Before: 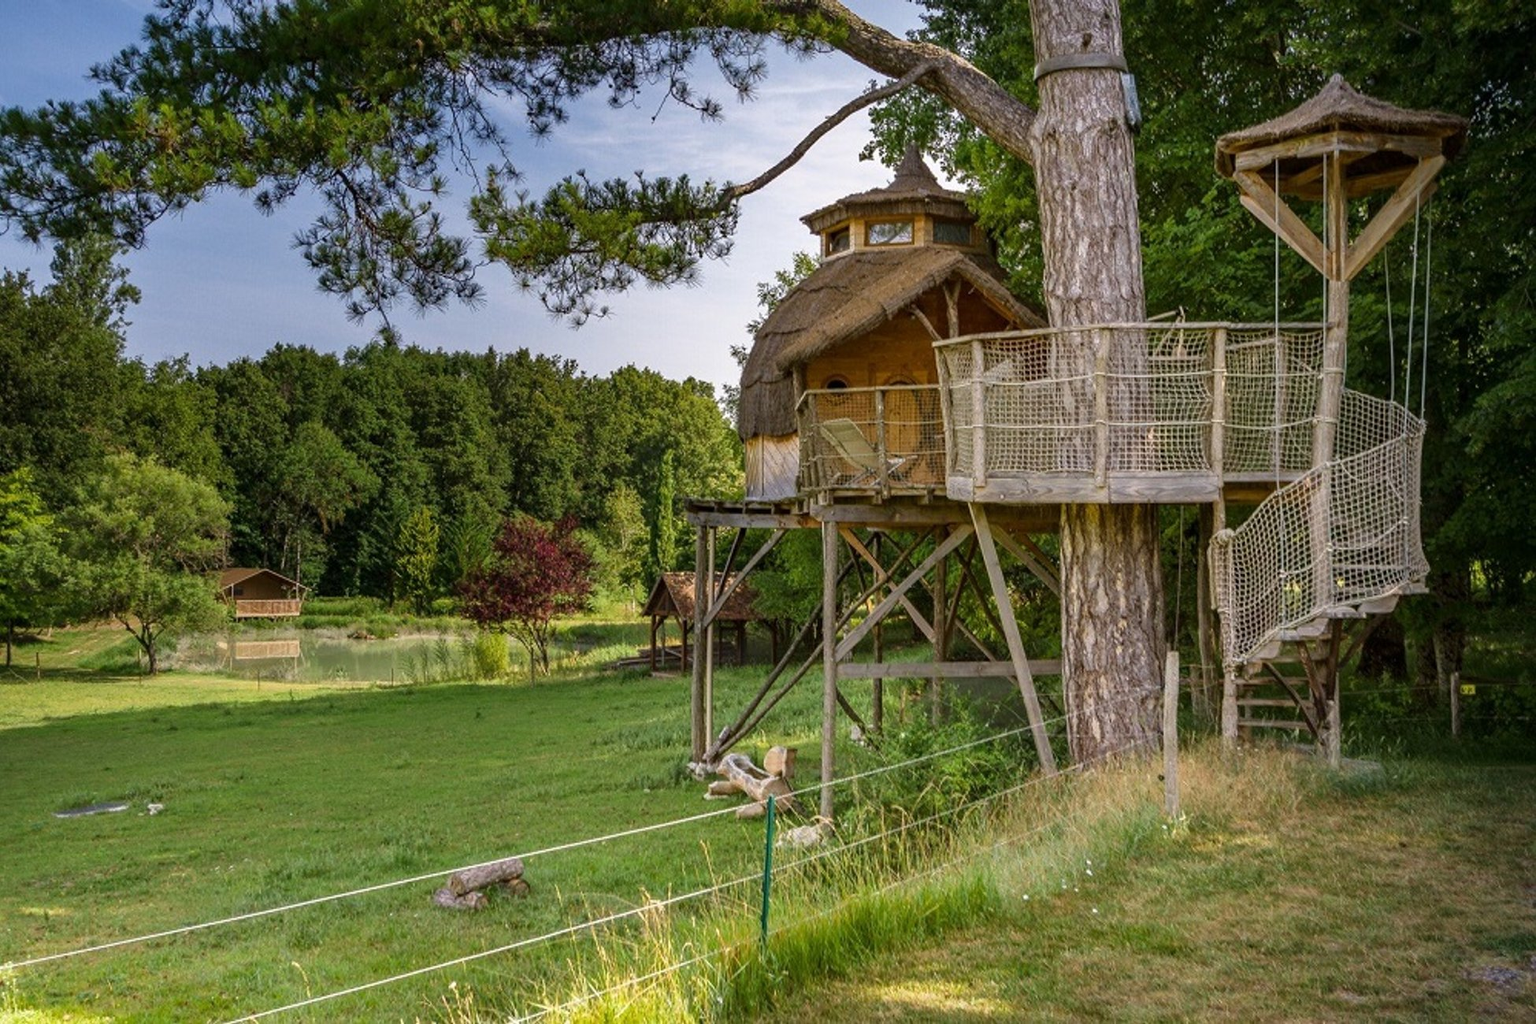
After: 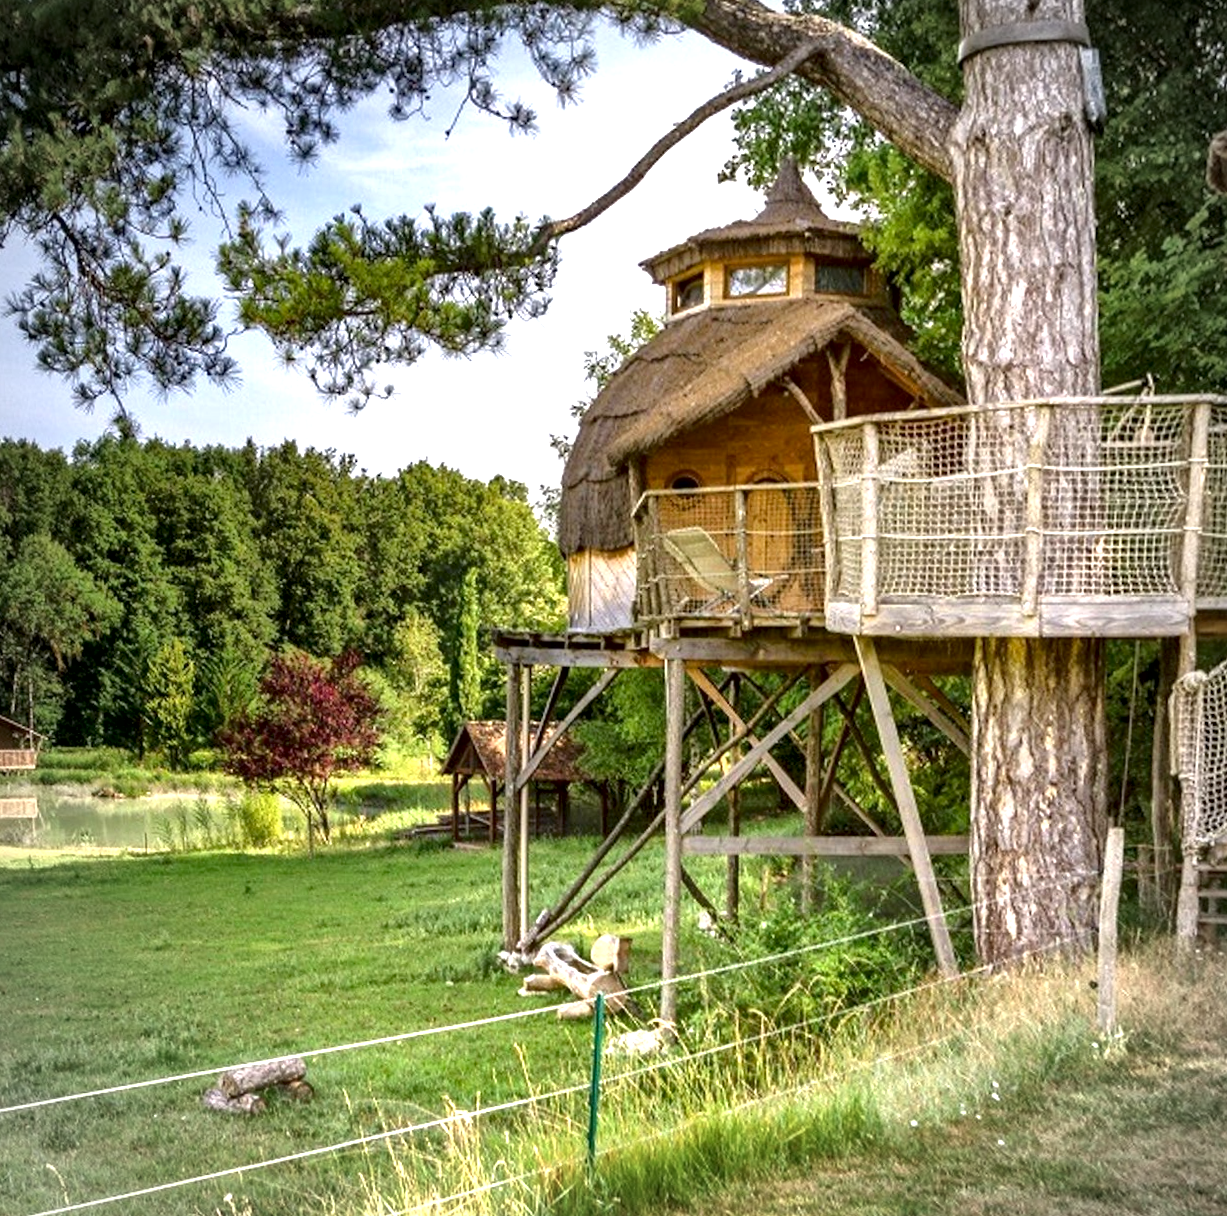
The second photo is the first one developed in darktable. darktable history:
crop and rotate: left 14.436%, right 18.898%
exposure: black level correction 0.001, exposure 1 EV, compensate highlight preservation false
tone equalizer: -8 EV -1.84 EV, -7 EV -1.16 EV, -6 EV -1.62 EV, smoothing diameter 25%, edges refinement/feathering 10, preserve details guided filter
rotate and perspective: rotation 0.062°, lens shift (vertical) 0.115, lens shift (horizontal) -0.133, crop left 0.047, crop right 0.94, crop top 0.061, crop bottom 0.94
local contrast: mode bilateral grid, contrast 25, coarseness 60, detail 151%, midtone range 0.2
vignetting: fall-off radius 45%, brightness -0.33
